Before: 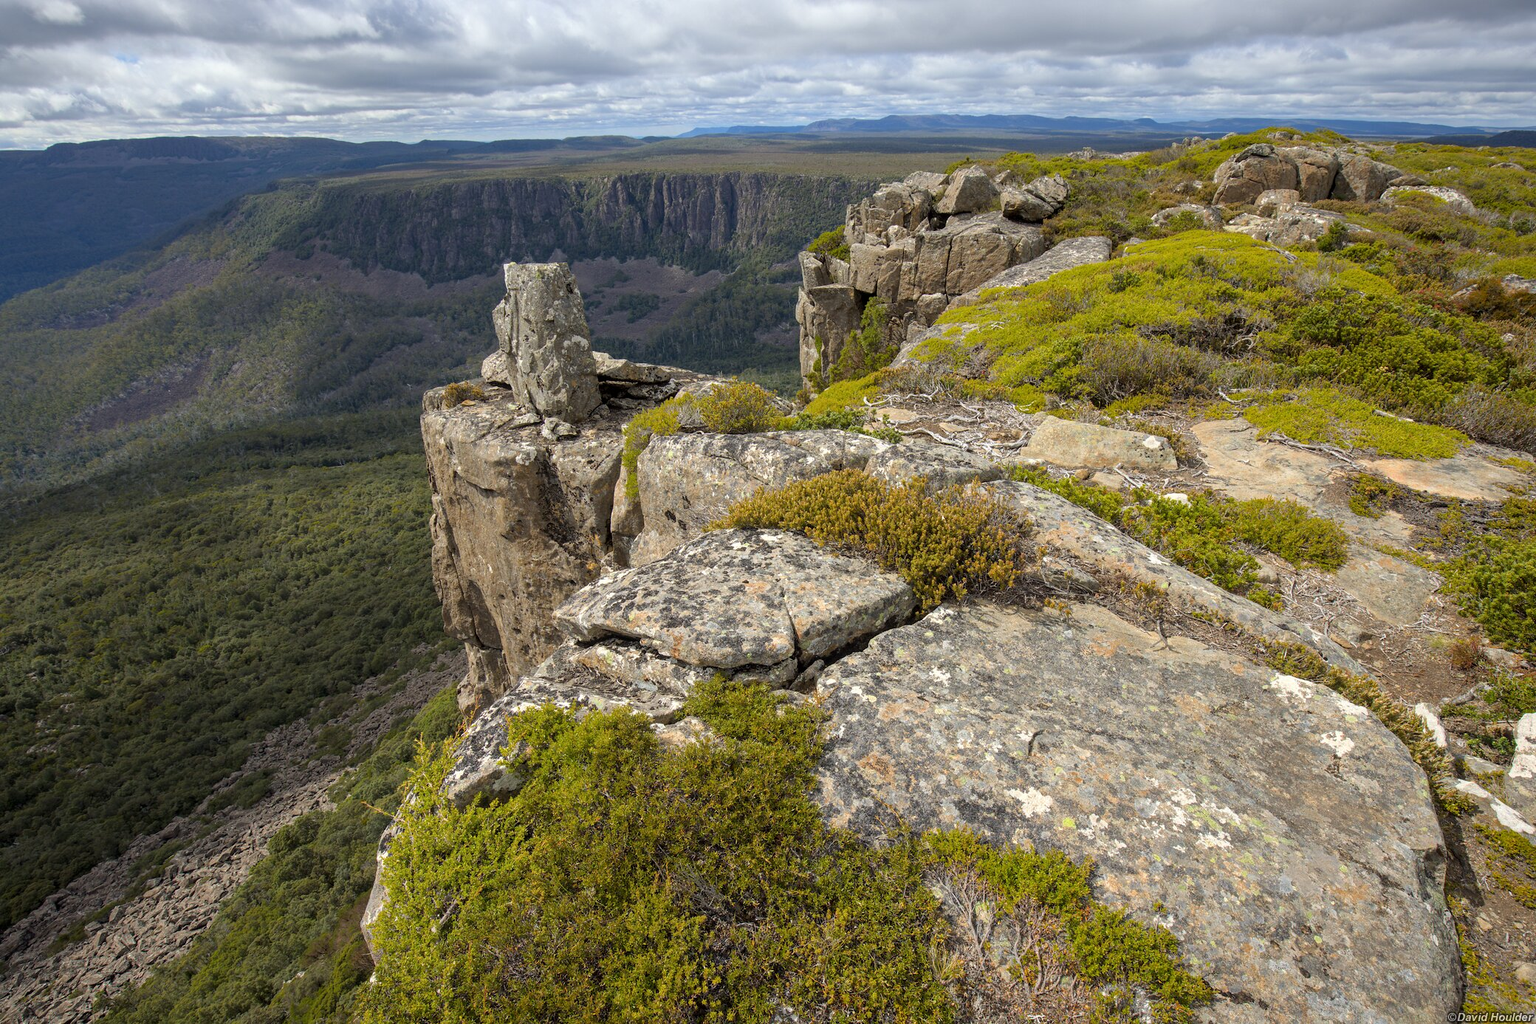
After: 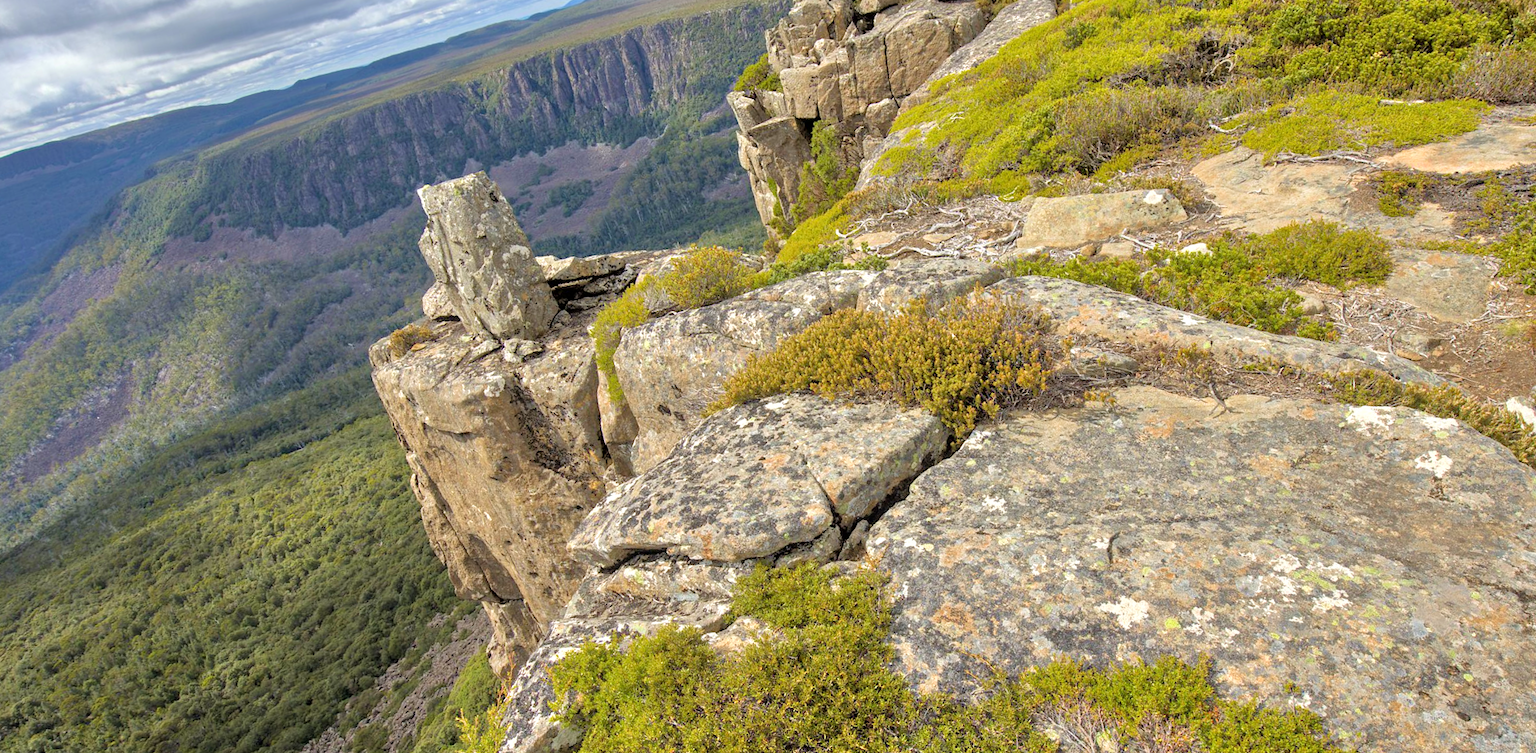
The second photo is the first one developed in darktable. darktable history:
velvia: on, module defaults
rotate and perspective: rotation -14.8°, crop left 0.1, crop right 0.903, crop top 0.25, crop bottom 0.748
tone equalizer: -7 EV 0.15 EV, -6 EV 0.6 EV, -5 EV 1.15 EV, -4 EV 1.33 EV, -3 EV 1.15 EV, -2 EV 0.6 EV, -1 EV 0.15 EV, mask exposure compensation -0.5 EV
